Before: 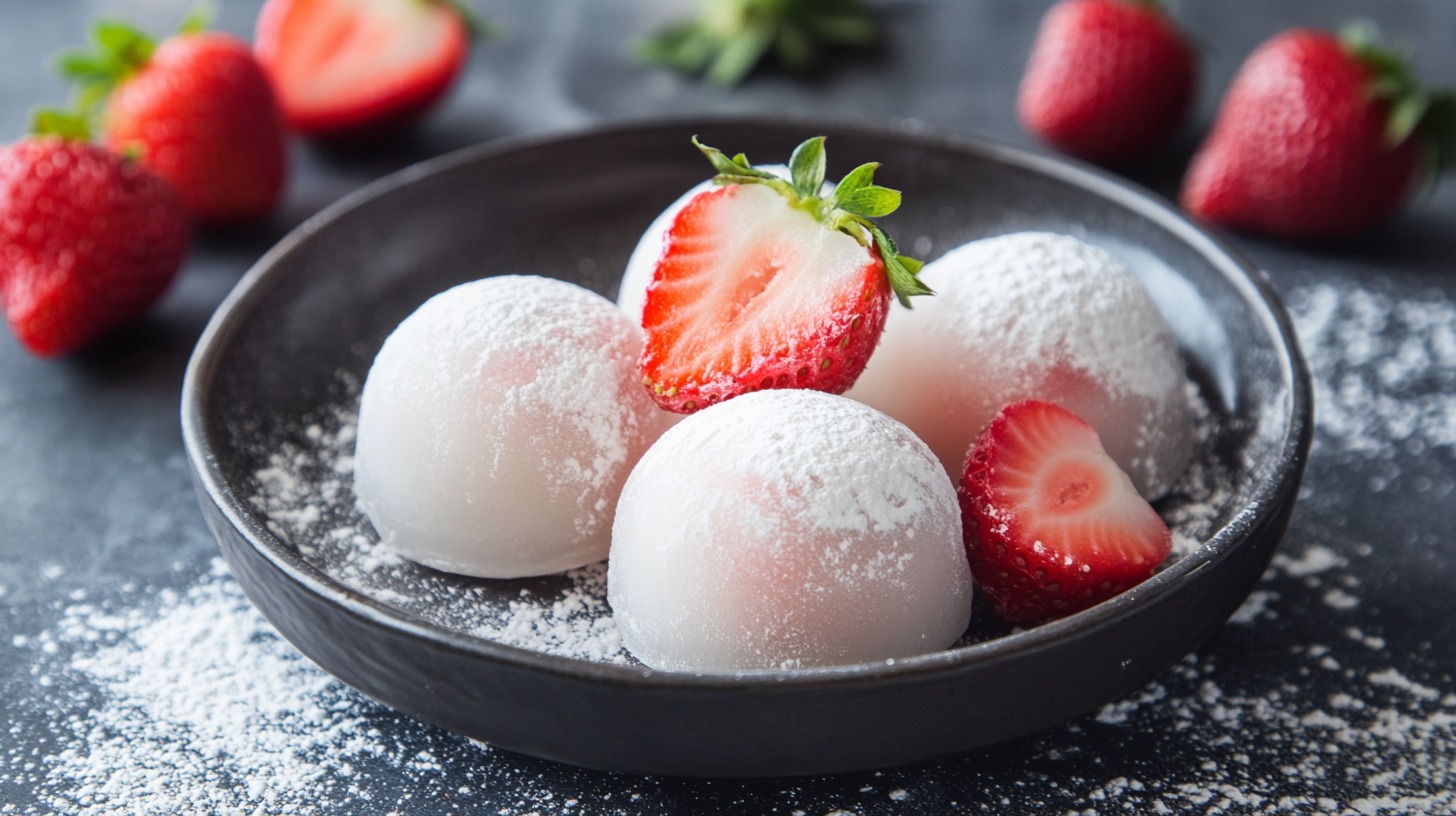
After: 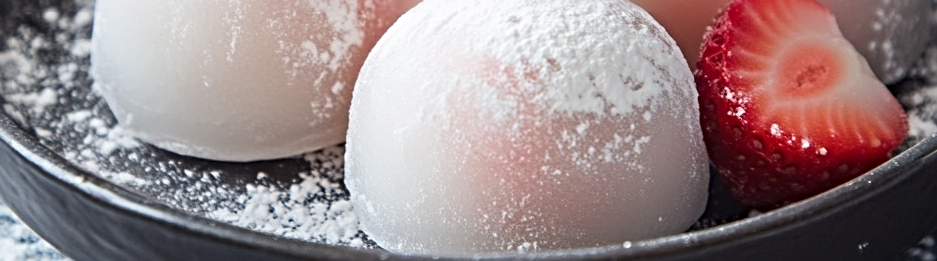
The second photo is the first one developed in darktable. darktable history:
crop: left 18.091%, top 51.13%, right 17.525%, bottom 16.85%
sharpen: radius 4.883
